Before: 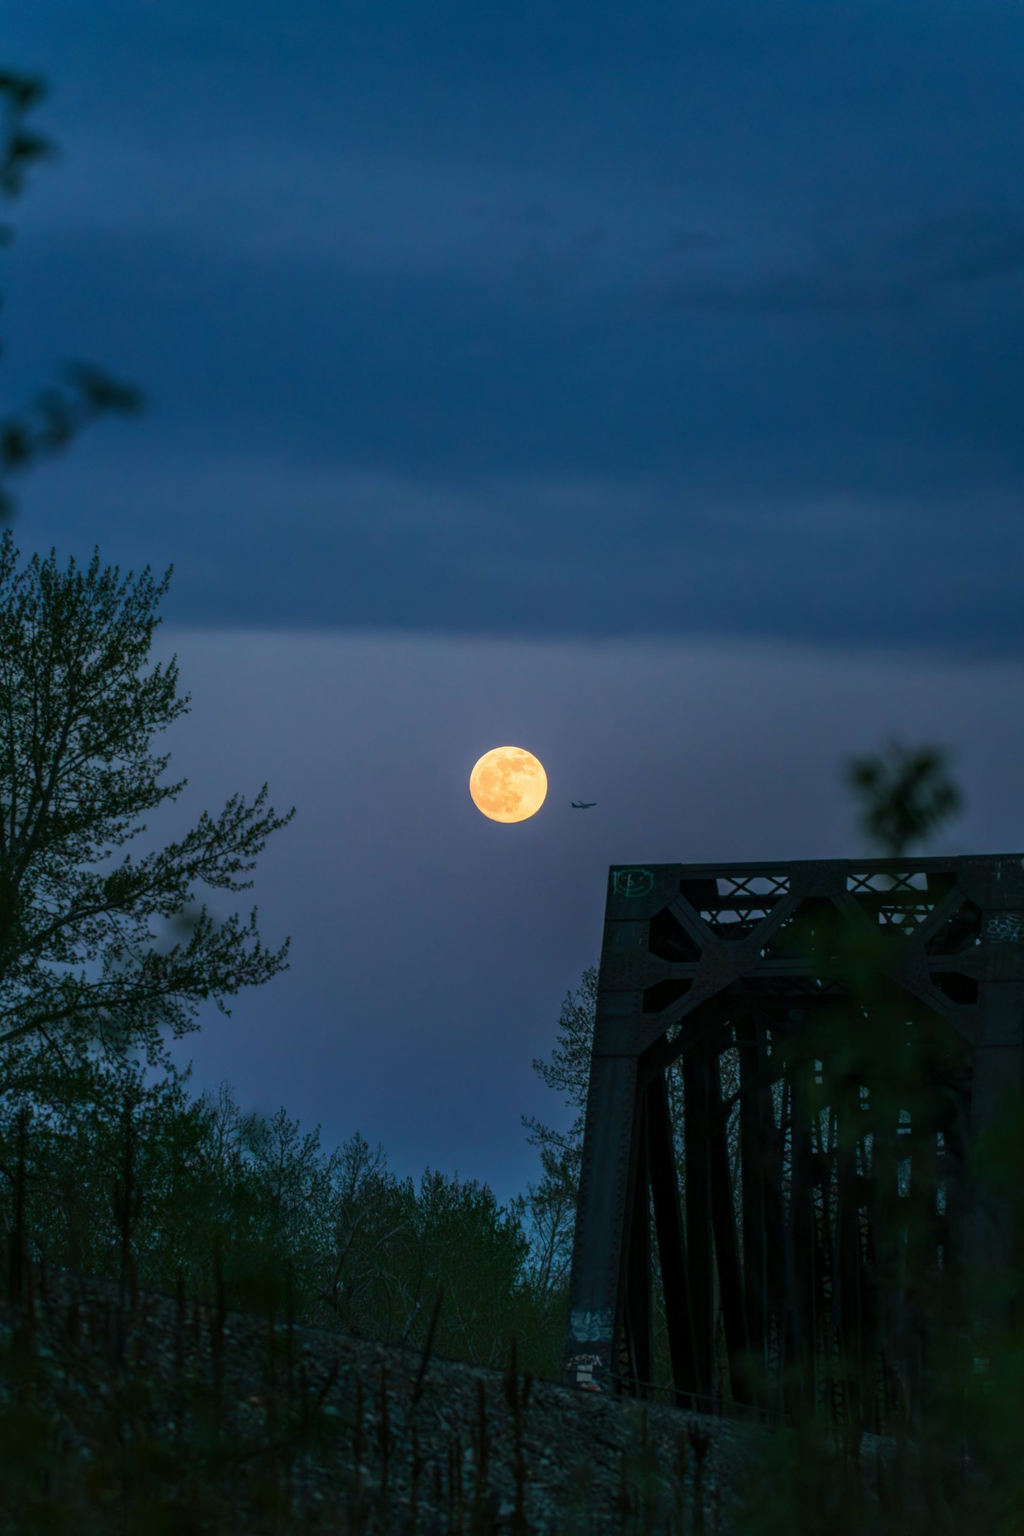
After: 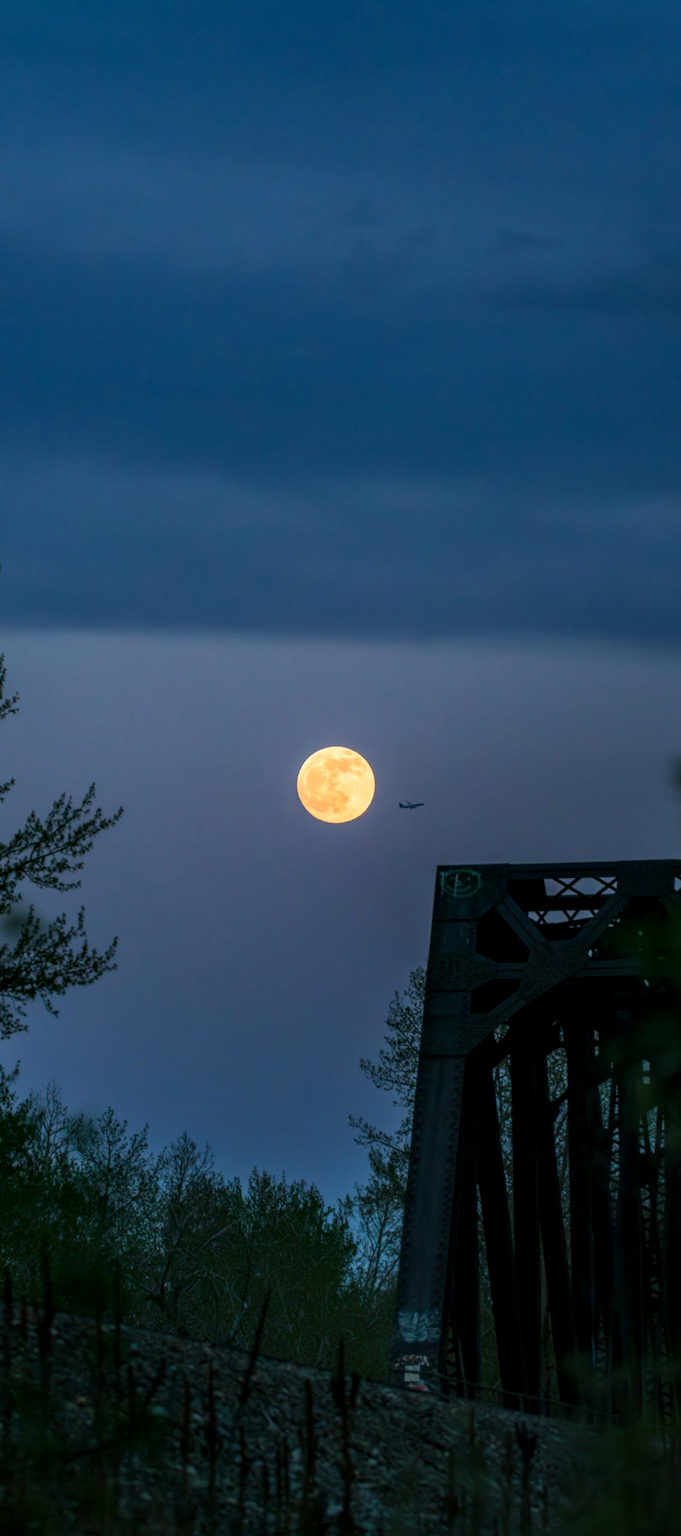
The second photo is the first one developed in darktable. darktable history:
local contrast: on, module defaults
exposure: compensate highlight preservation false
crop: left 16.899%, right 16.556%
